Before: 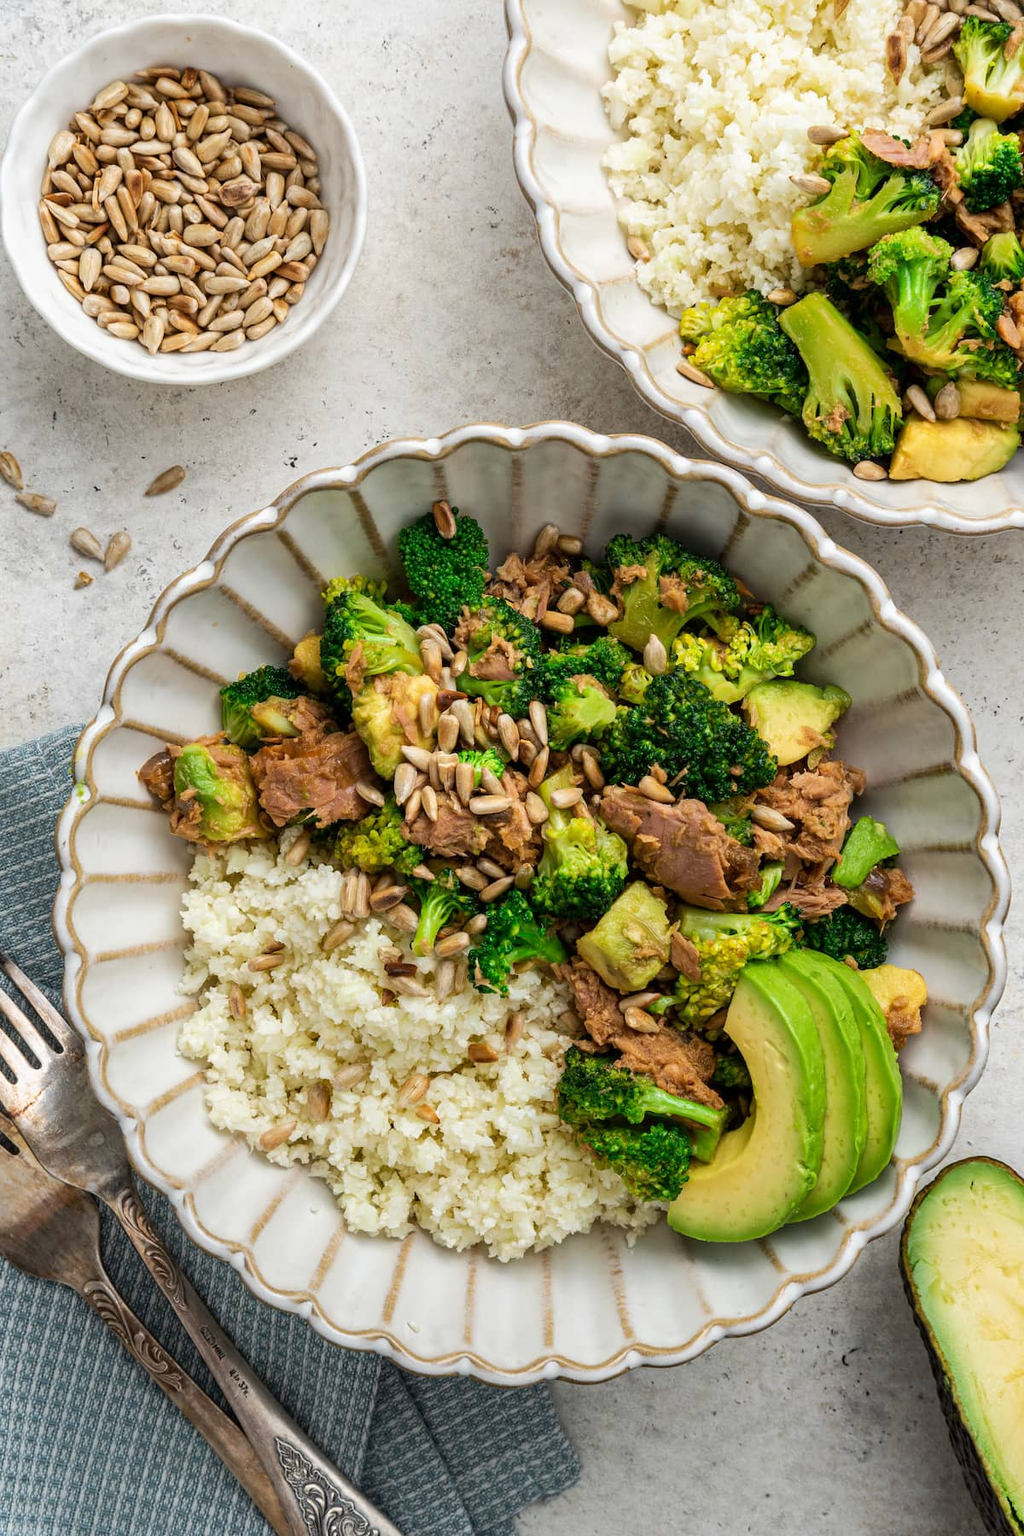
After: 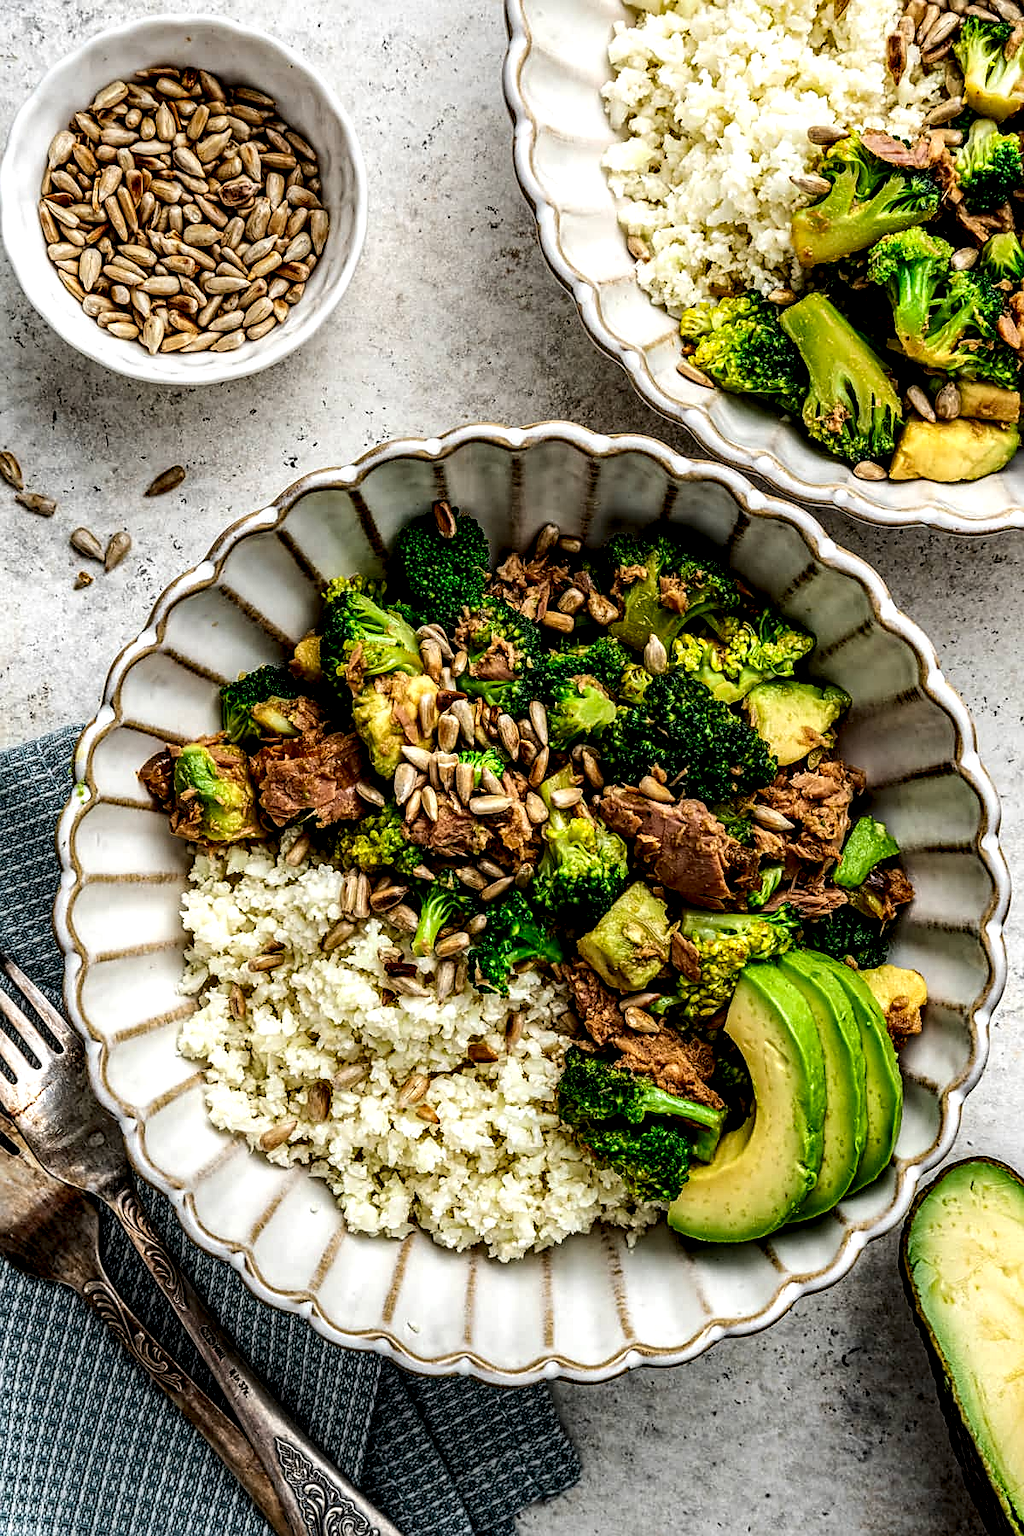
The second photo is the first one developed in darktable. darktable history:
local contrast: detail 204%
exposure: exposure -0.153 EV, compensate exposure bias true, compensate highlight preservation false
sharpen: on, module defaults
contrast brightness saturation: contrast 0.131, brightness -0.051, saturation 0.153
